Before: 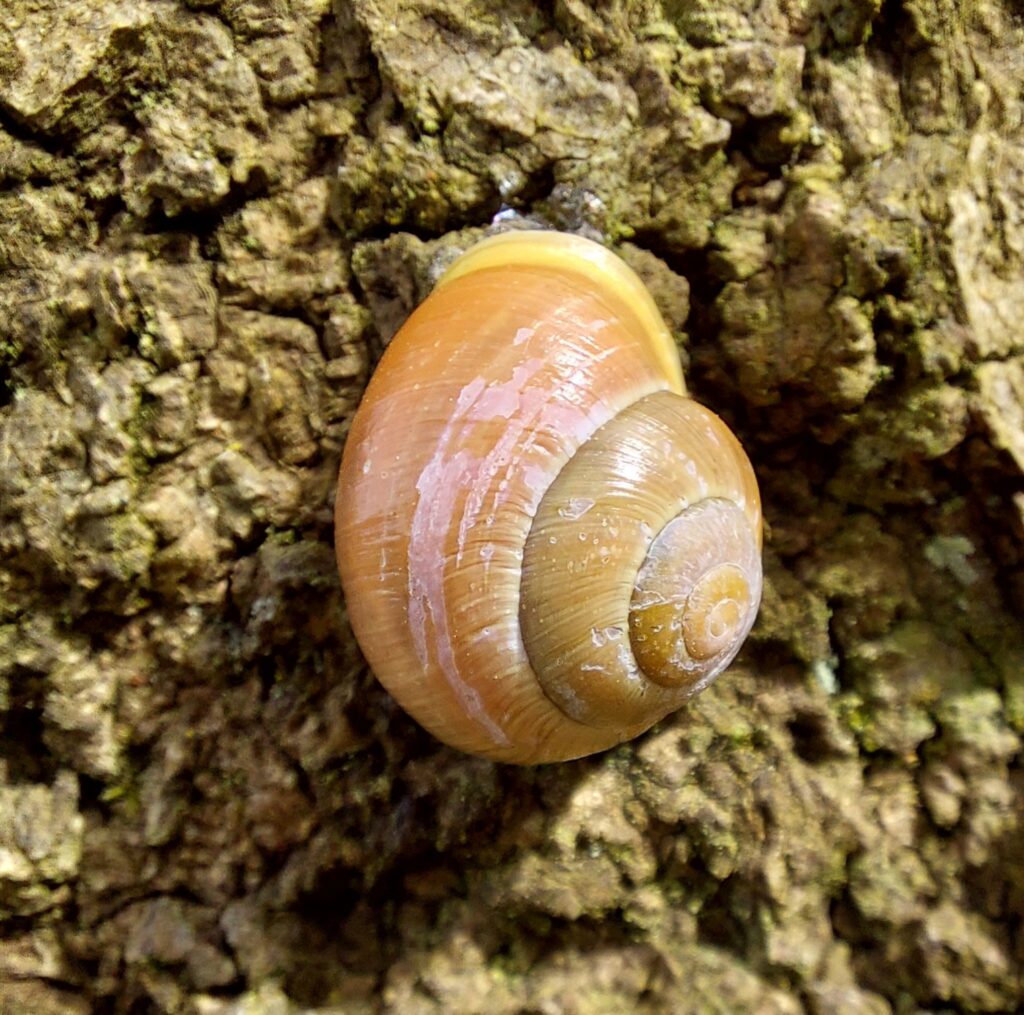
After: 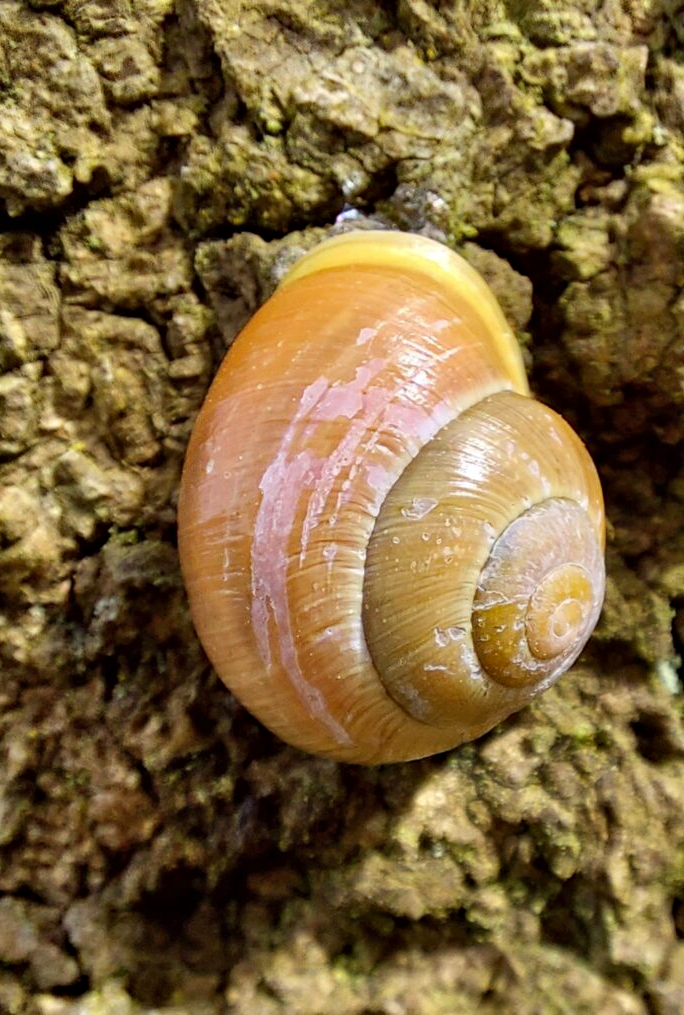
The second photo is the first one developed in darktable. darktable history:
haze removal: compatibility mode true, adaptive false
shadows and highlights: soften with gaussian
crop: left 15.368%, right 17.789%
